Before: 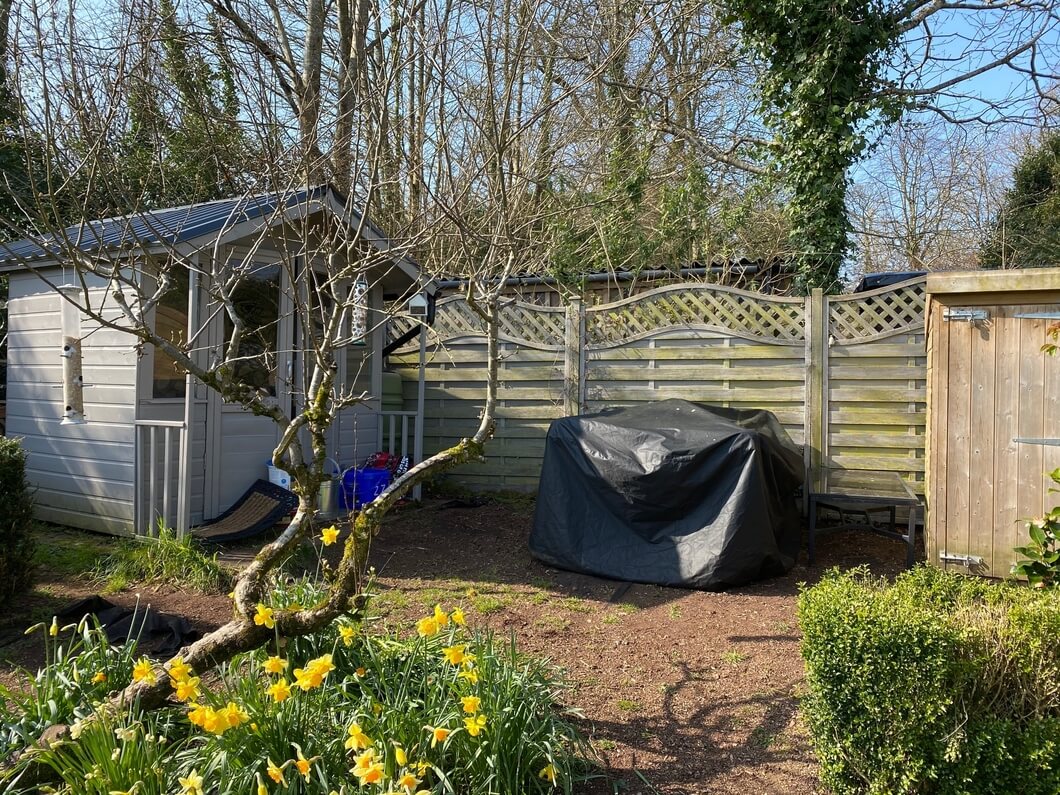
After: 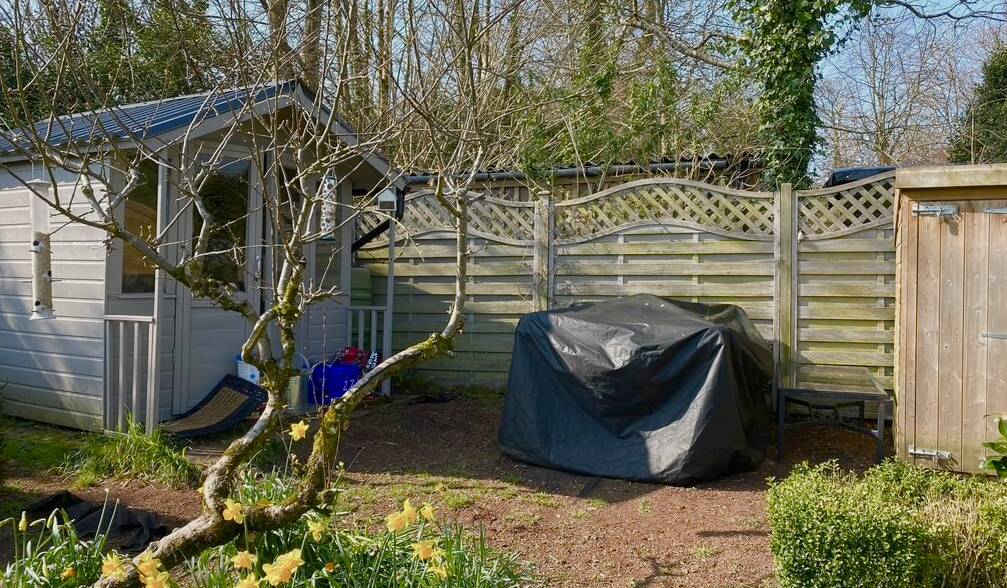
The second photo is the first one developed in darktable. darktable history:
crop and rotate: left 2.991%, top 13.302%, right 1.981%, bottom 12.636%
color balance rgb: shadows lift › chroma 1%, shadows lift › hue 113°, highlights gain › chroma 0.2%, highlights gain › hue 333°, perceptual saturation grading › global saturation 20%, perceptual saturation grading › highlights -50%, perceptual saturation grading › shadows 25%, contrast -10%
